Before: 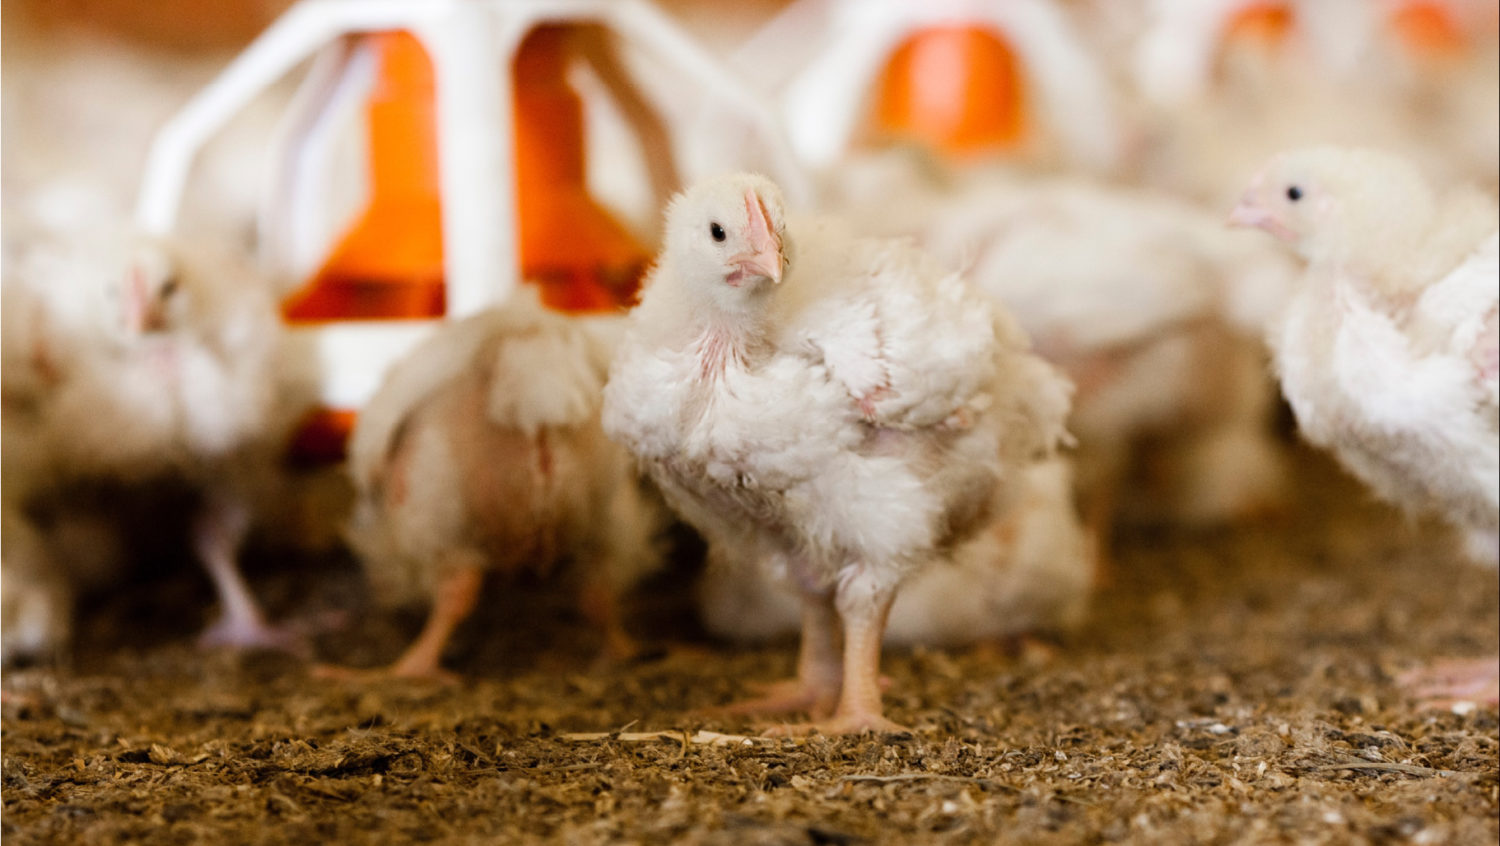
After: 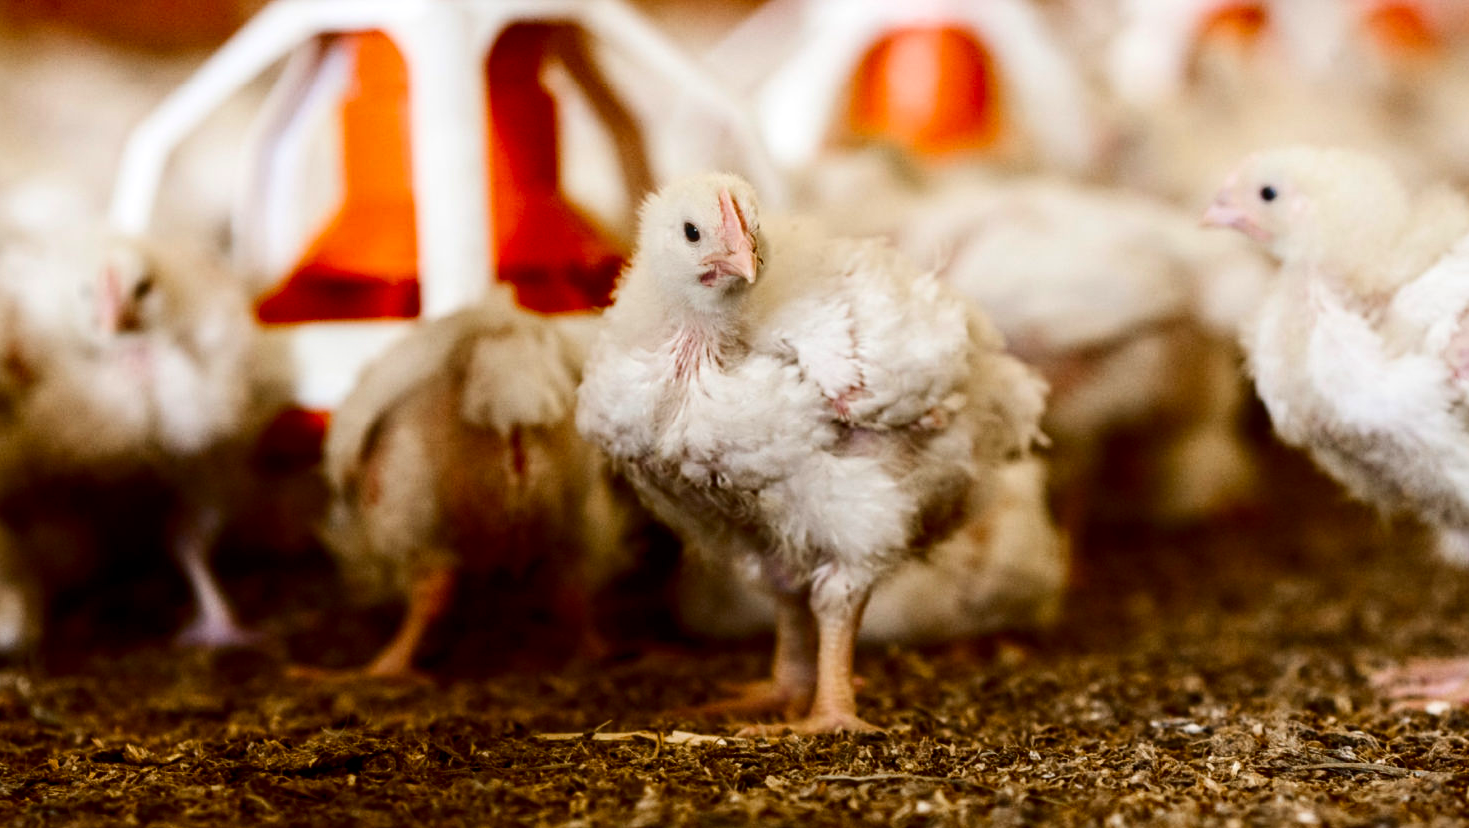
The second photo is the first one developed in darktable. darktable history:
contrast brightness saturation: contrast 0.22, brightness -0.19, saturation 0.24
local contrast: on, module defaults
crop: left 1.743%, right 0.268%, bottom 2.011%
